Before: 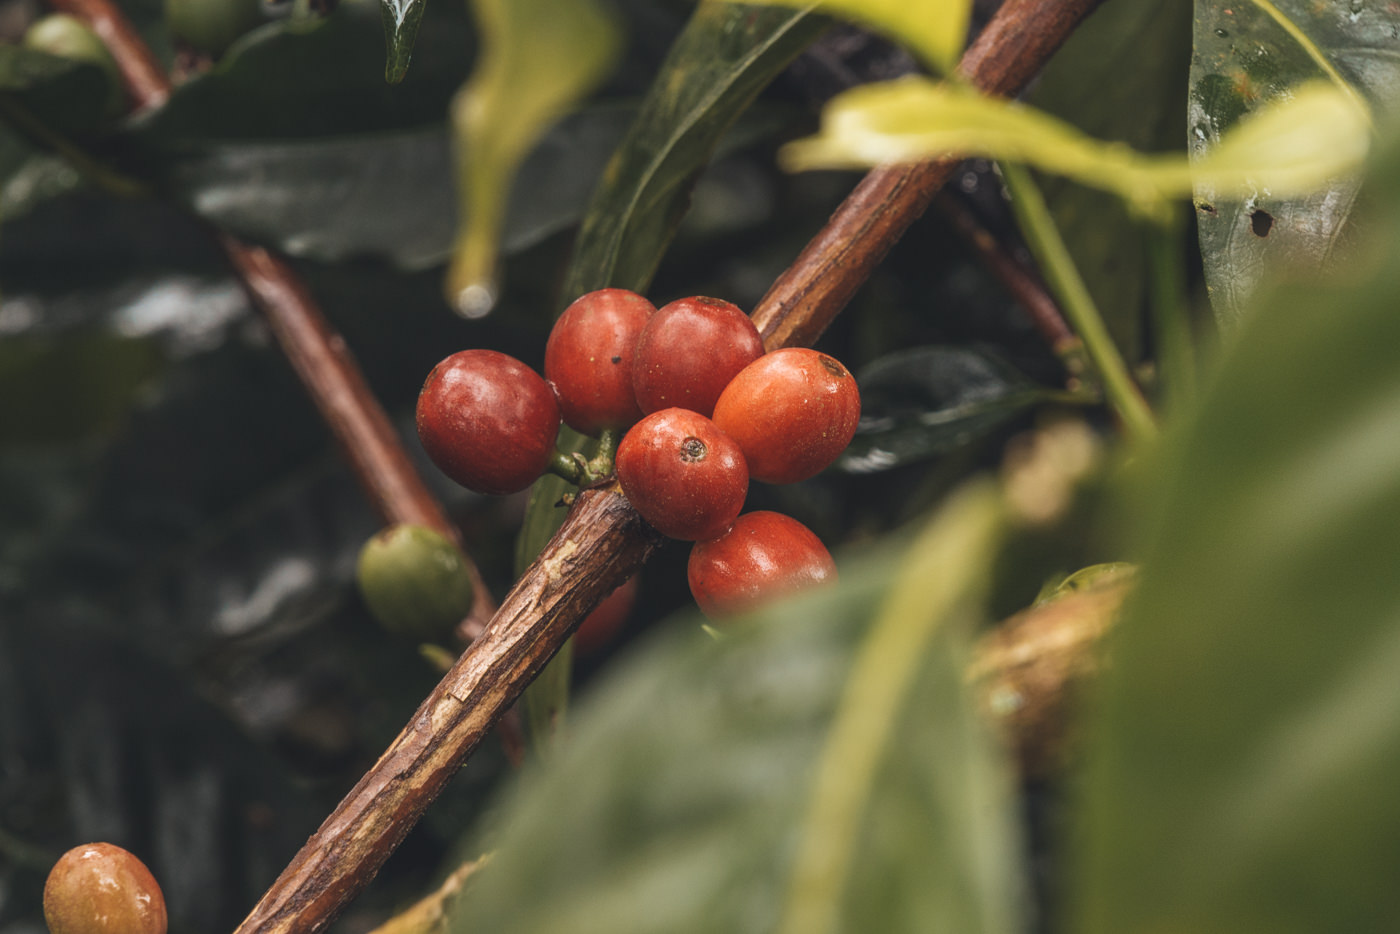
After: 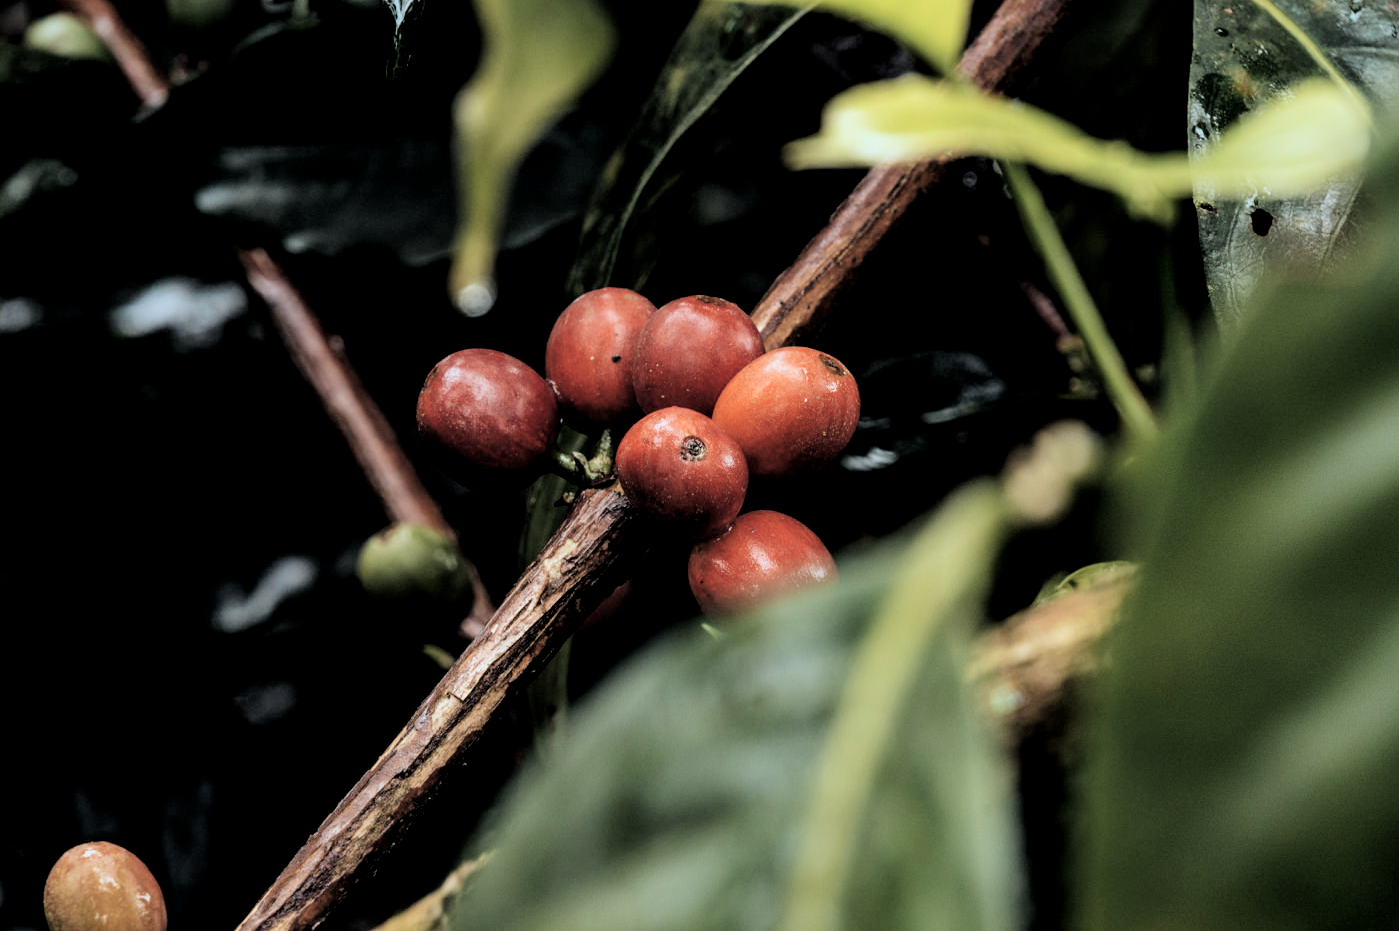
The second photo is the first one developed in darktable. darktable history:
color calibration: illuminant F (fluorescent), F source F9 (Cool White Deluxe 4150 K) – high CRI, x 0.375, y 0.373, temperature 4163.8 K
filmic rgb: middle gray luminance 13.33%, black relative exposure -2.09 EV, white relative exposure 3.06 EV, target black luminance 0%, hardness 1.78, latitude 58.68%, contrast 1.744, highlights saturation mix 3.98%, shadows ↔ highlights balance -37.17%, preserve chrominance max RGB, color science v6 (2022), contrast in shadows safe, contrast in highlights safe
crop: top 0.148%, bottom 0.153%
